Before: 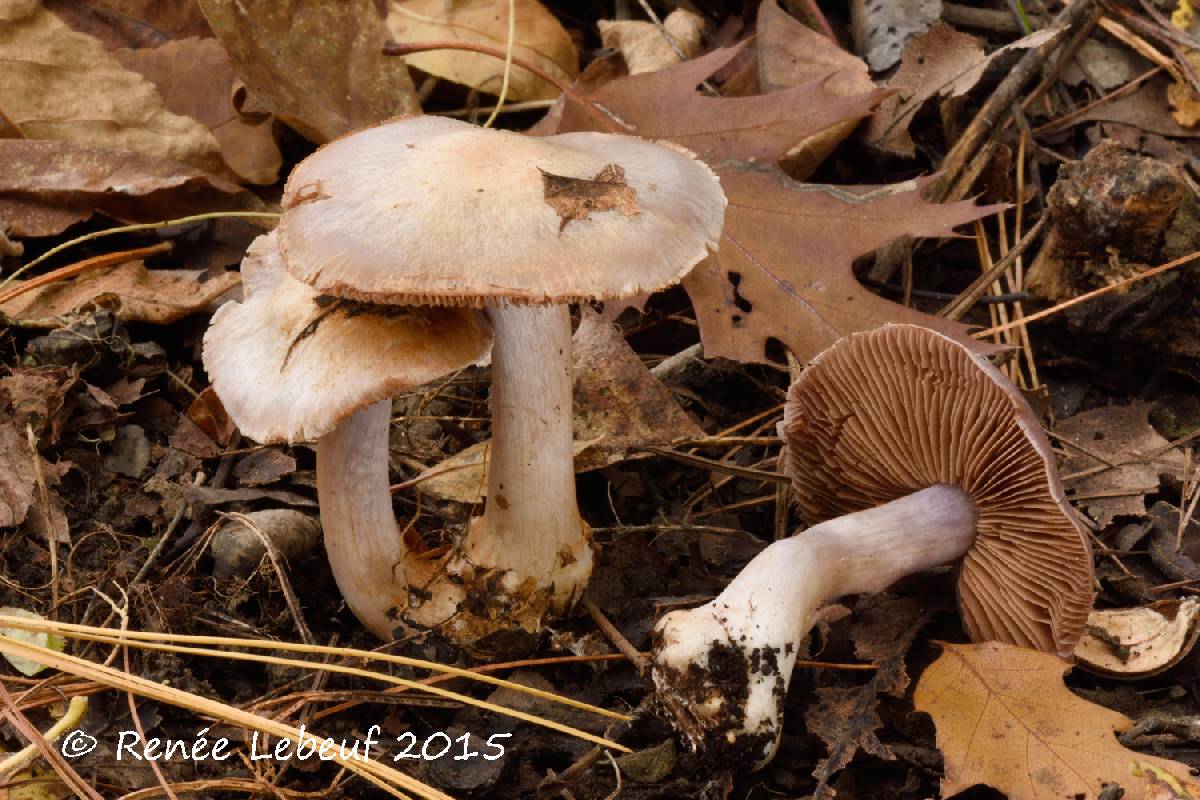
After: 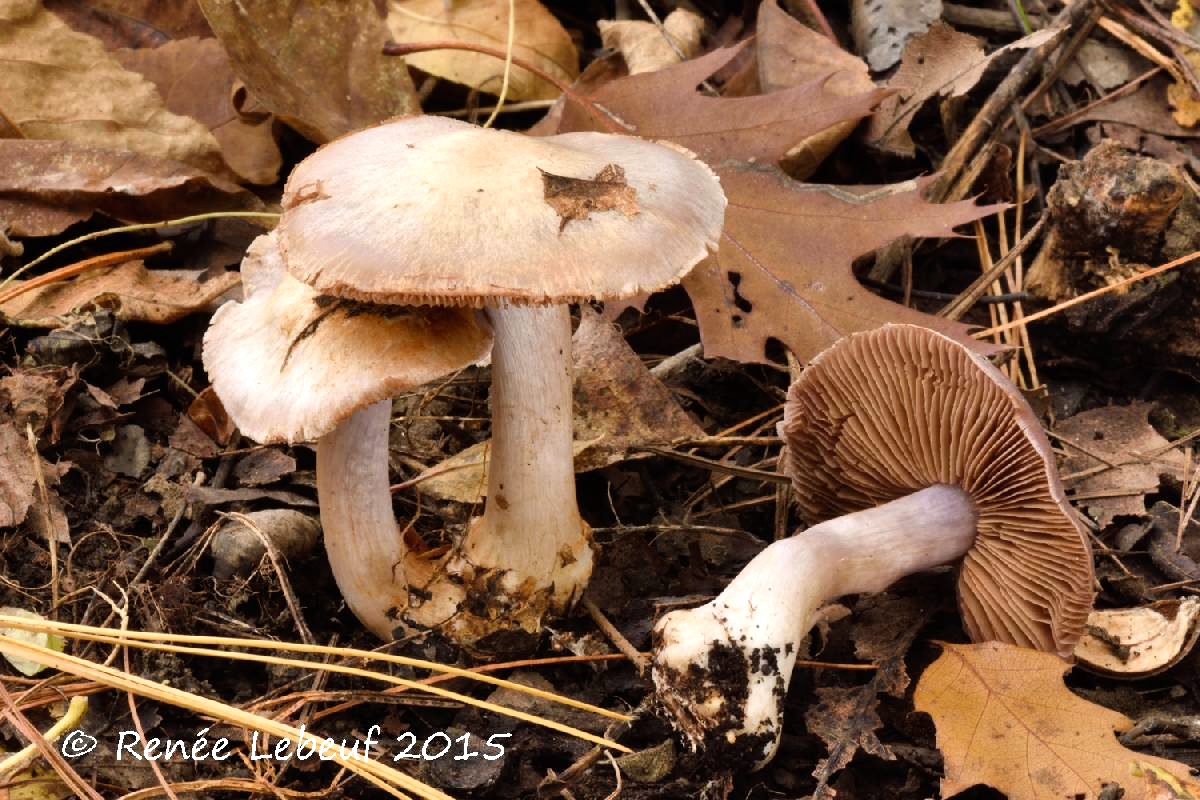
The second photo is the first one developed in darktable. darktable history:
shadows and highlights: shadows 52.88, soften with gaussian
tone equalizer: -8 EV -0.389 EV, -7 EV -0.355 EV, -6 EV -0.367 EV, -5 EV -0.195 EV, -3 EV 0.194 EV, -2 EV 0.355 EV, -1 EV 0.371 EV, +0 EV 0.404 EV
